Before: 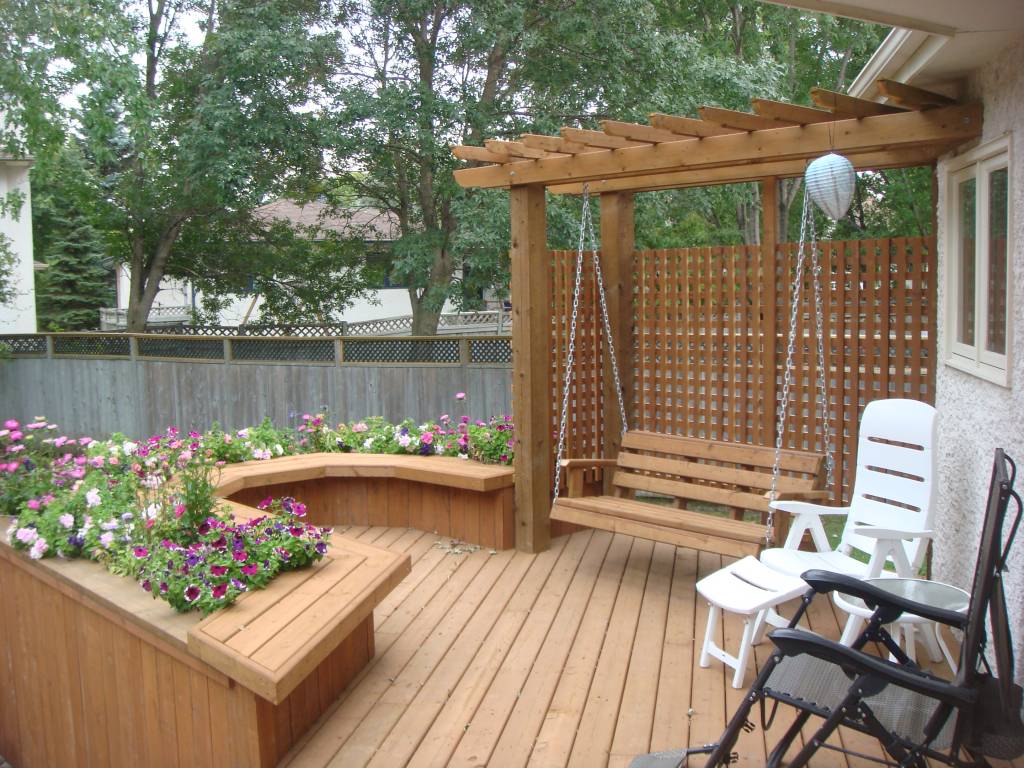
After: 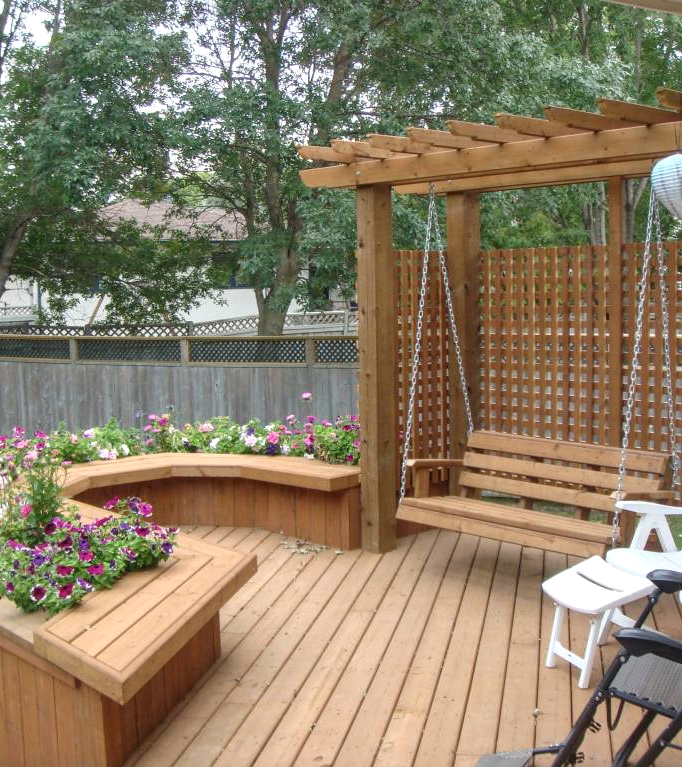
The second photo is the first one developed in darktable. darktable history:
local contrast: on, module defaults
crop and rotate: left 15.055%, right 18.278%
